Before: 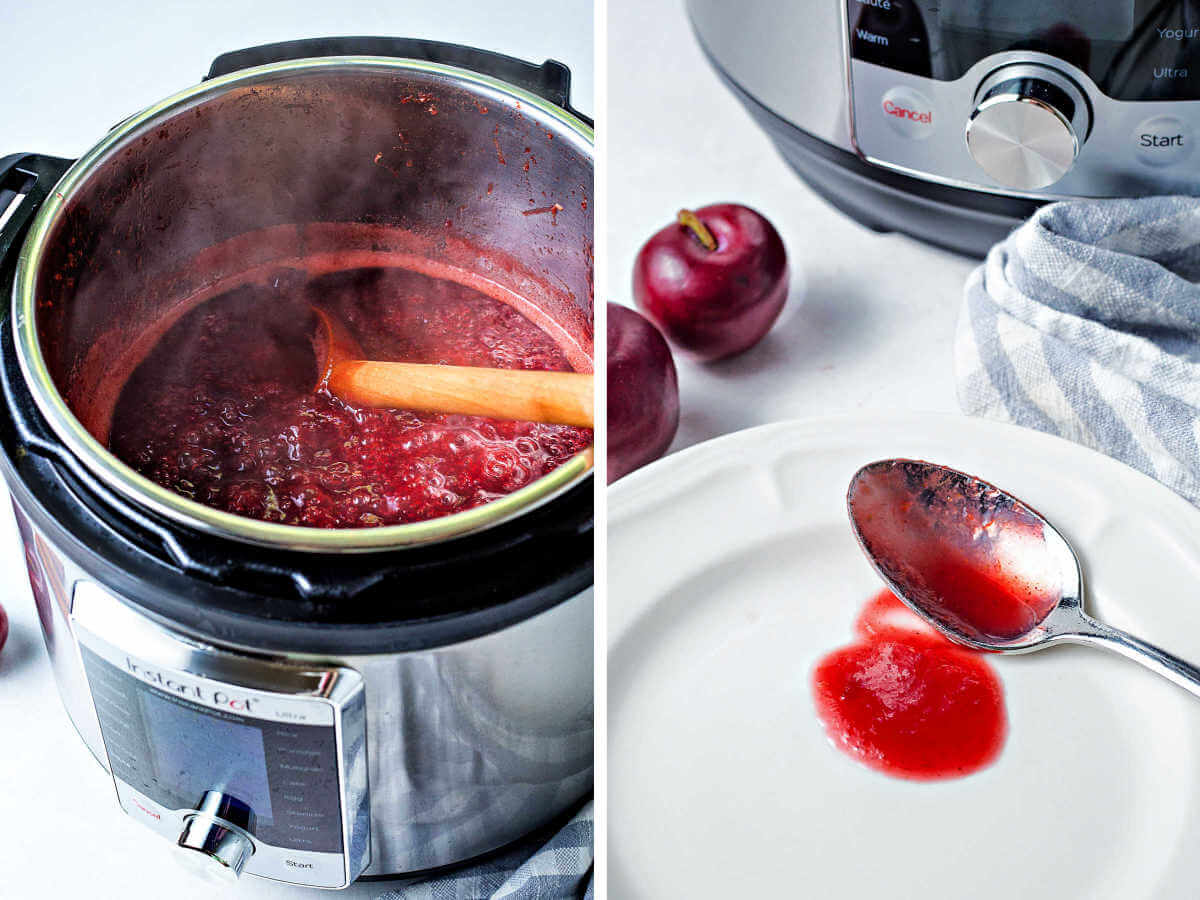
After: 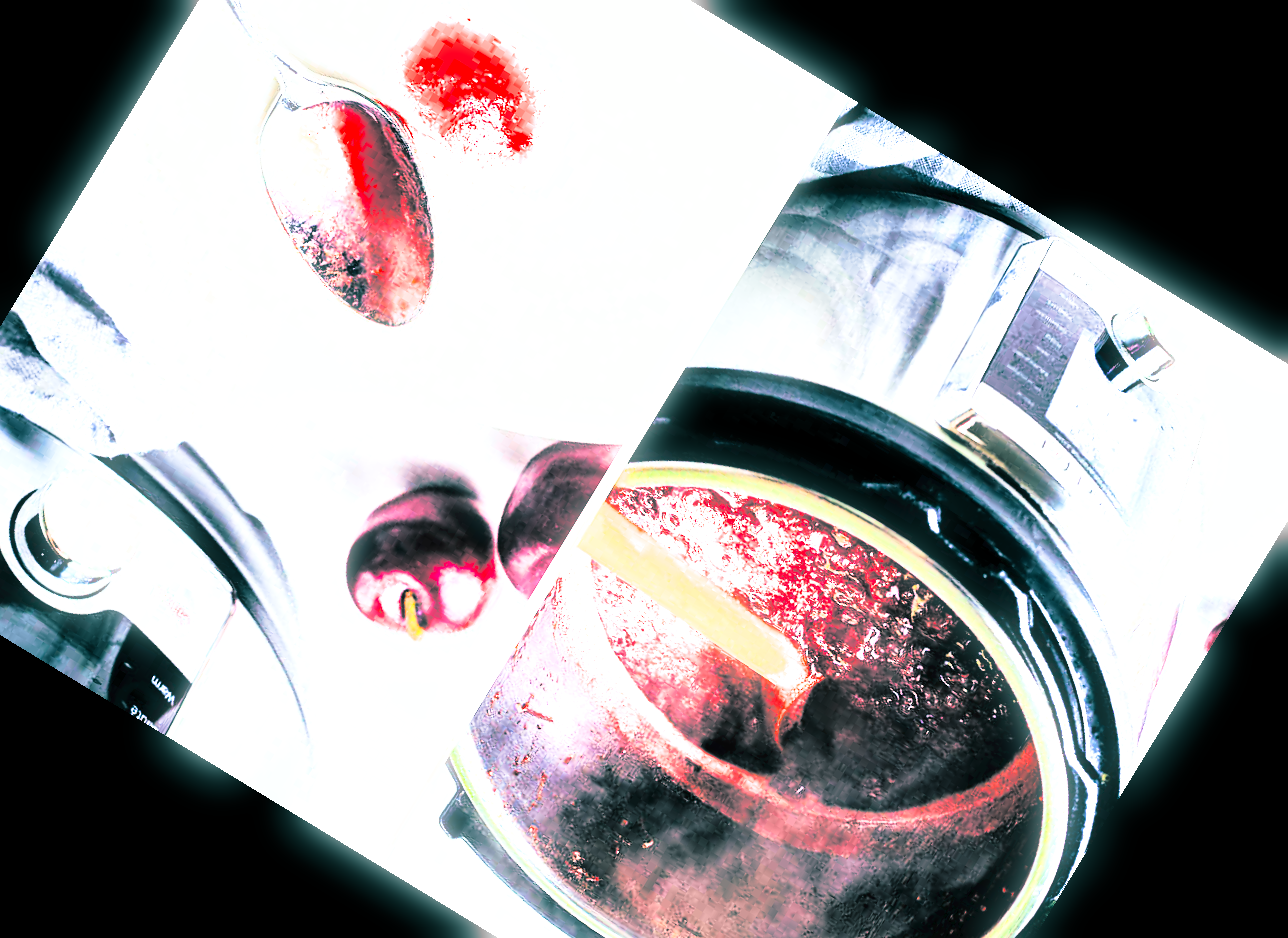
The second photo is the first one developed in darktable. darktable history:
tone curve: curves: ch0 [(0, 0) (0.003, 0.032) (0.011, 0.034) (0.025, 0.039) (0.044, 0.055) (0.069, 0.078) (0.1, 0.111) (0.136, 0.147) (0.177, 0.191) (0.224, 0.238) (0.277, 0.291) (0.335, 0.35) (0.399, 0.41) (0.468, 0.48) (0.543, 0.547) (0.623, 0.621) (0.709, 0.699) (0.801, 0.789) (0.898, 0.884) (1, 1)], preserve colors none
split-toning: shadows › hue 186.43°, highlights › hue 49.29°, compress 30.29%
crop and rotate: angle 148.68°, left 9.111%, top 15.603%, right 4.588%, bottom 17.041%
exposure: black level correction 0, exposure 1 EV, compensate highlight preservation false
contrast brightness saturation: brightness -0.2, saturation 0.08
rgb curve: curves: ch0 [(0, 0) (0.21, 0.15) (0.24, 0.21) (0.5, 0.75) (0.75, 0.96) (0.89, 0.99) (1, 1)]; ch1 [(0, 0.02) (0.21, 0.13) (0.25, 0.2) (0.5, 0.67) (0.75, 0.9) (0.89, 0.97) (1, 1)]; ch2 [(0, 0.02) (0.21, 0.13) (0.25, 0.2) (0.5, 0.67) (0.75, 0.9) (0.89, 0.97) (1, 1)], compensate middle gray true
bloom: size 3%, threshold 100%, strength 0%
